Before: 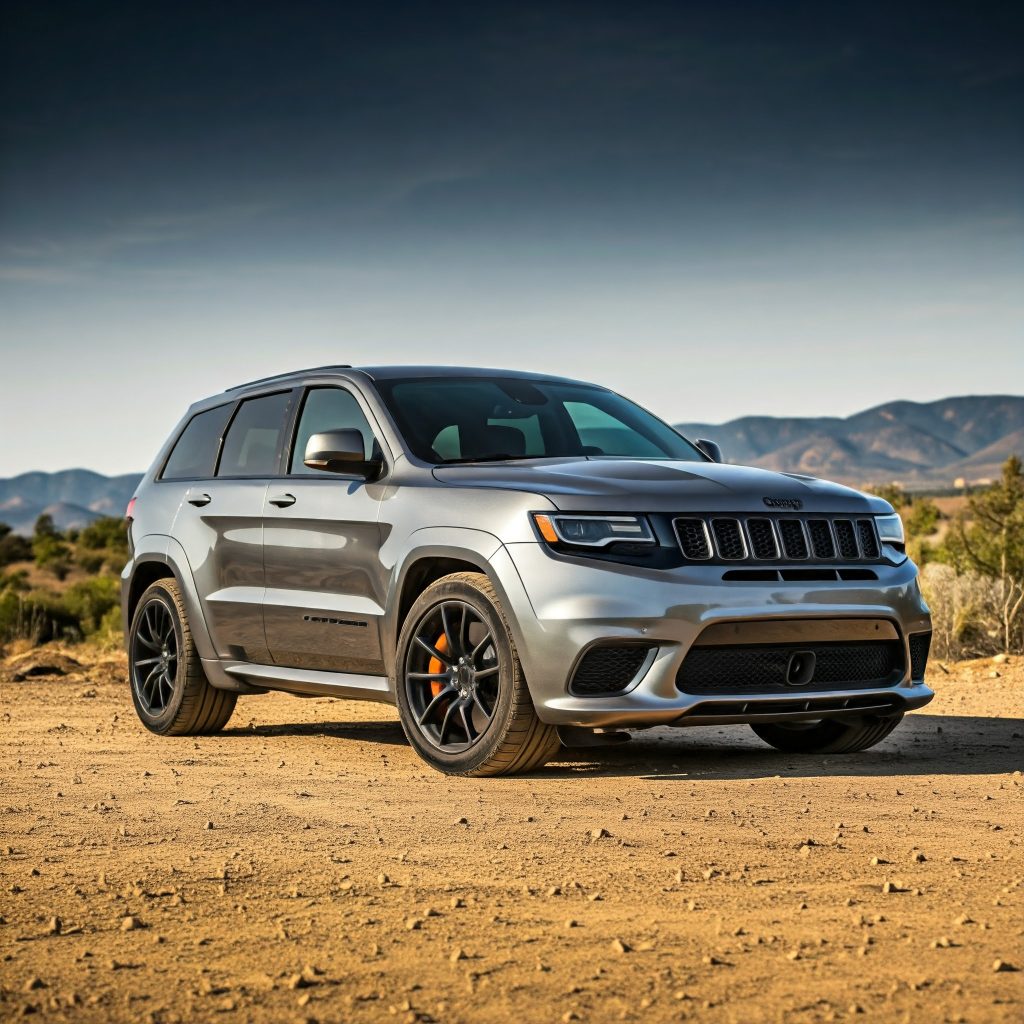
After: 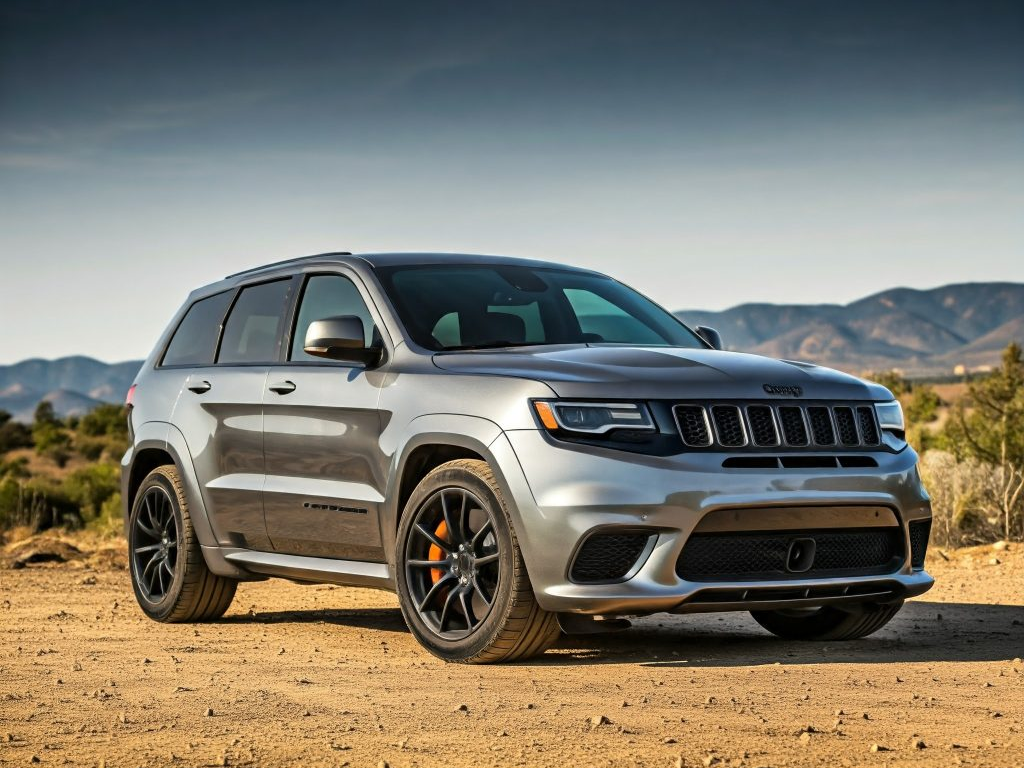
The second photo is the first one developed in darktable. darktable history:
crop: top 11.038%, bottom 13.962%
white balance: emerald 1
